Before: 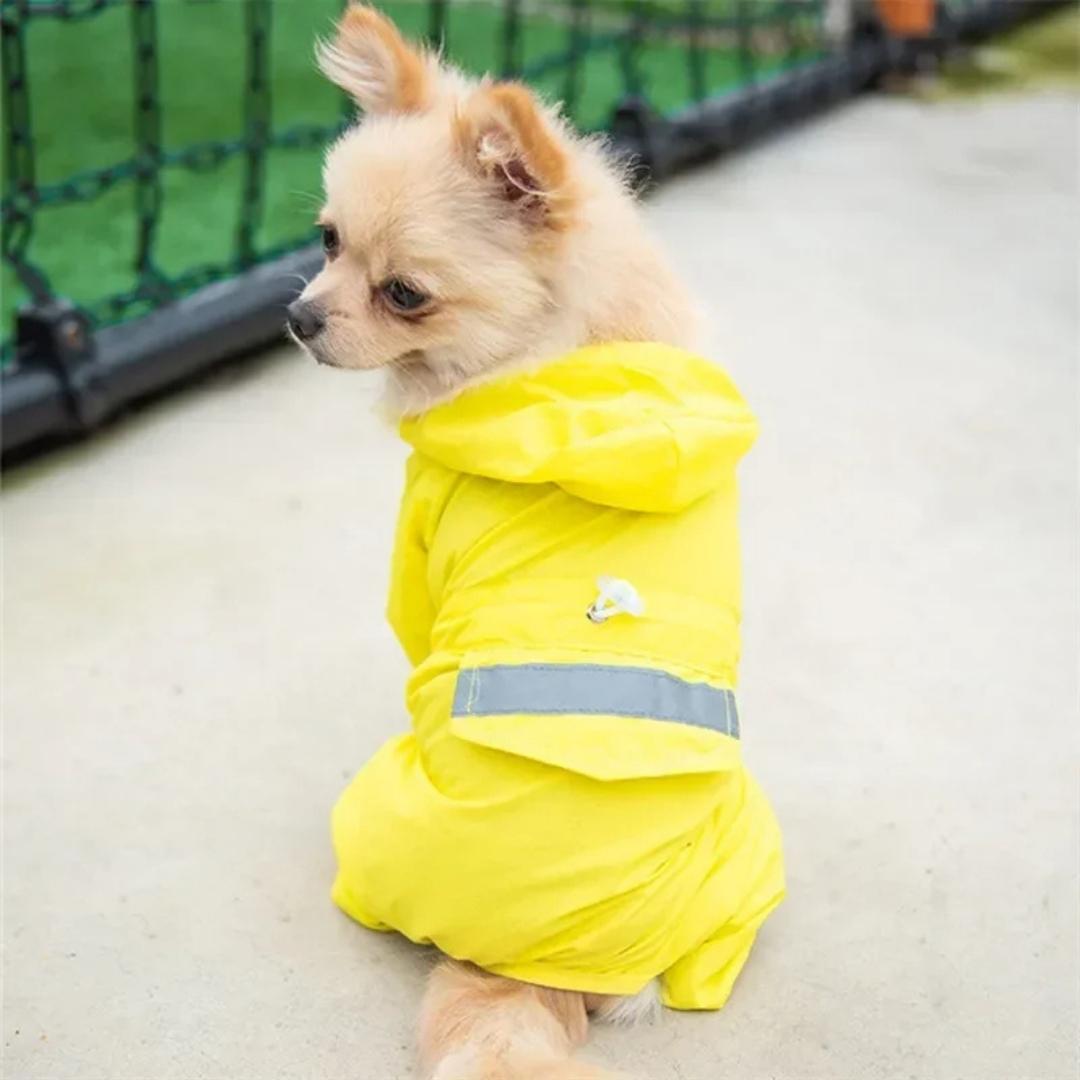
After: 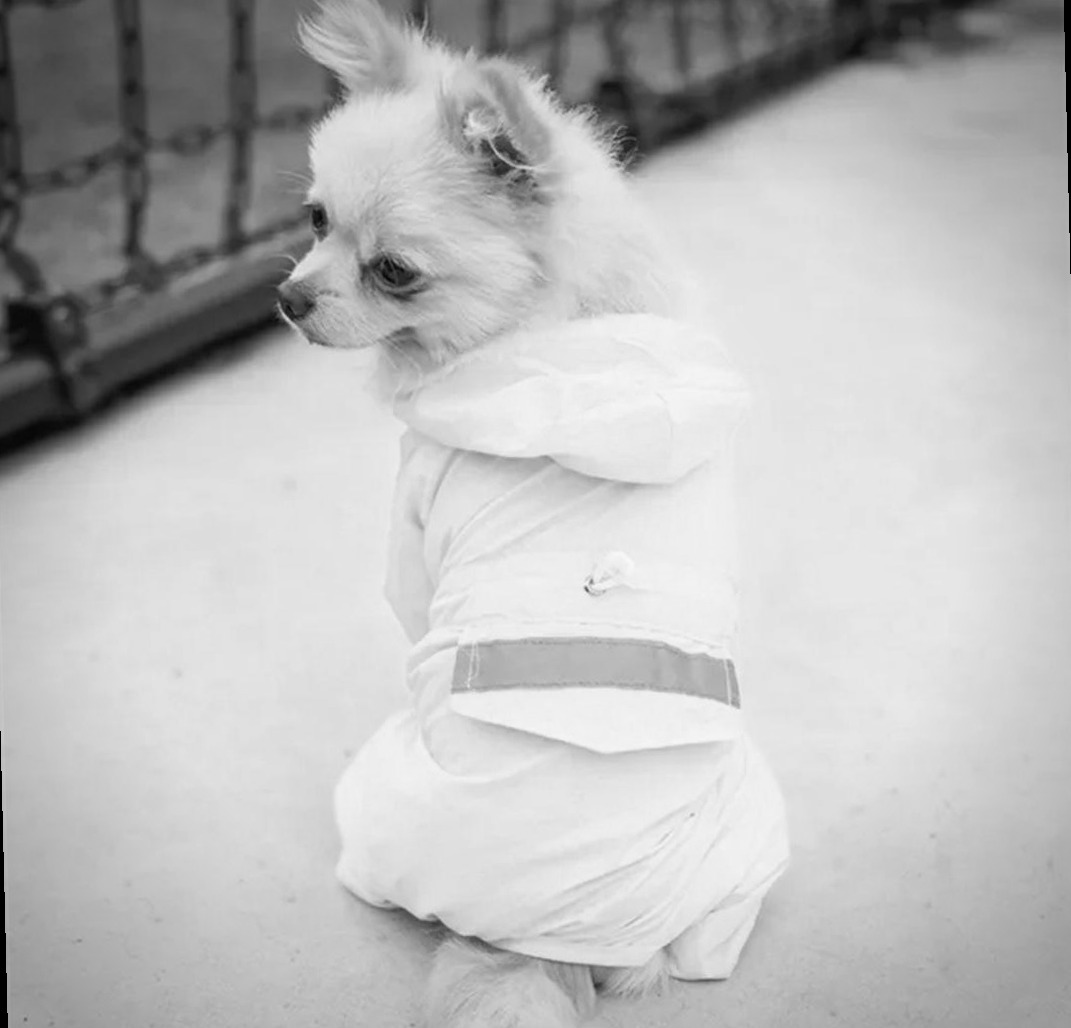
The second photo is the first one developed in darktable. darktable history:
monochrome: a 32, b 64, size 2.3
contrast brightness saturation: contrast 0.04, saturation 0.07
vignetting: automatic ratio true
rotate and perspective: rotation -1.42°, crop left 0.016, crop right 0.984, crop top 0.035, crop bottom 0.965
color correction: highlights a* -10.69, highlights b* -19.19
